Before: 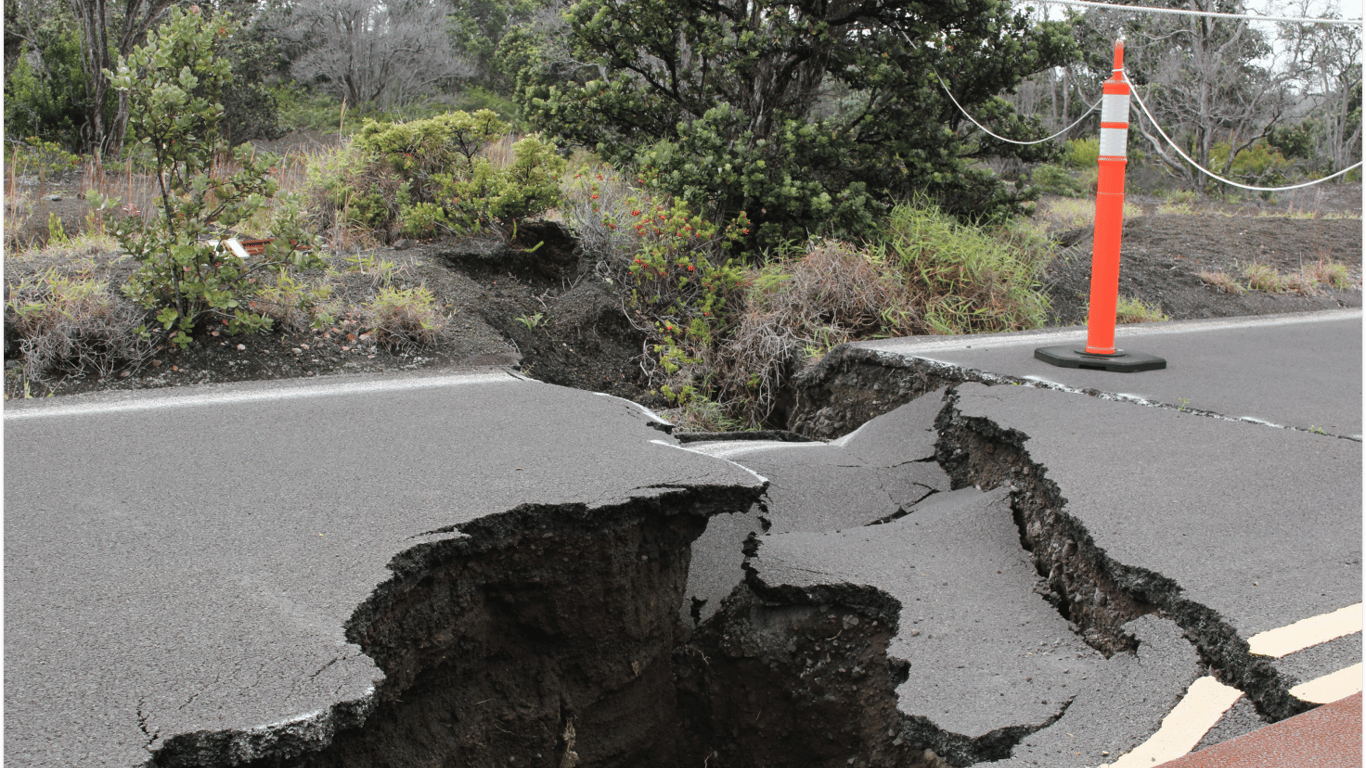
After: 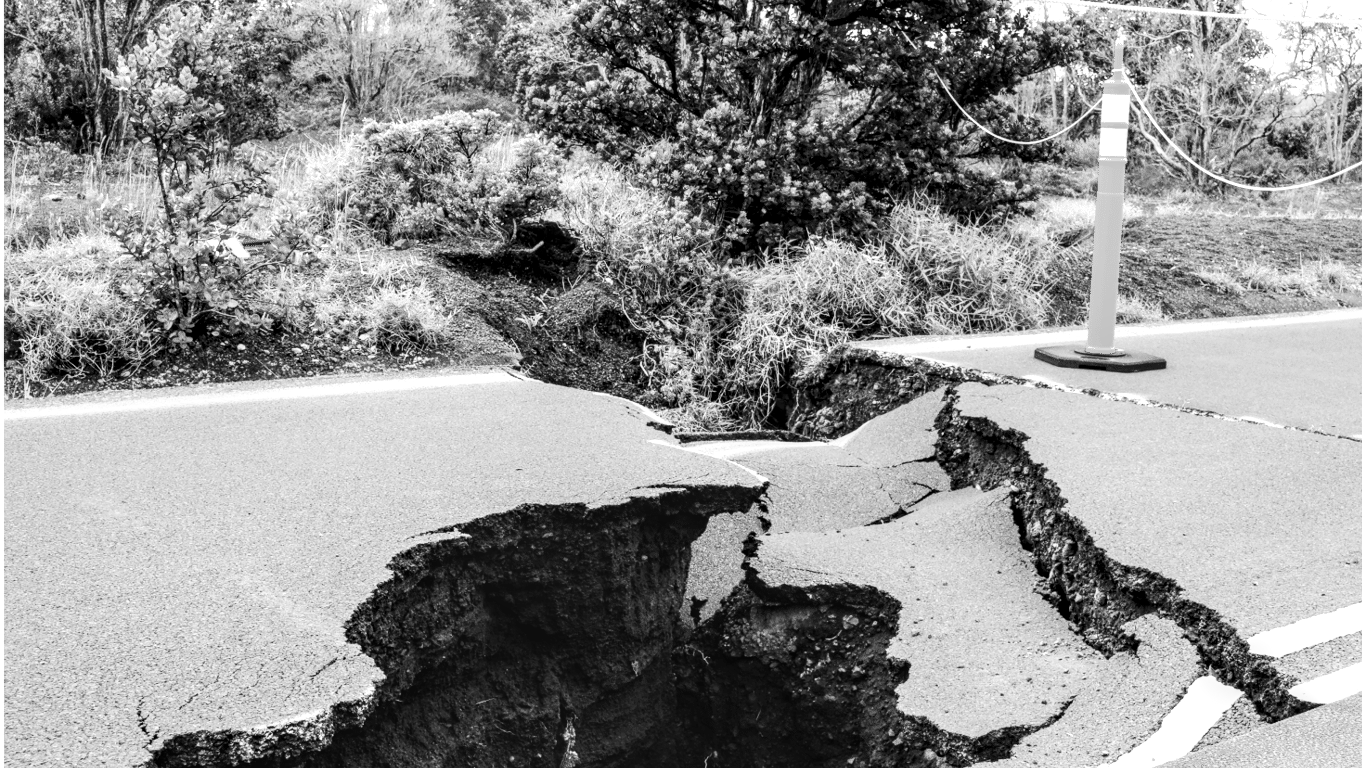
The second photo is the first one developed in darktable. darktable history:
color calibration: output gray [0.18, 0.41, 0.41, 0], gray › normalize channels true, illuminant same as pipeline (D50), adaptation XYZ, x 0.346, y 0.359, gamut compression 0
base curve: curves: ch0 [(0, 0) (0.007, 0.004) (0.027, 0.03) (0.046, 0.07) (0.207, 0.54) (0.442, 0.872) (0.673, 0.972) (1, 1)], preserve colors none
local contrast: detail 144%
